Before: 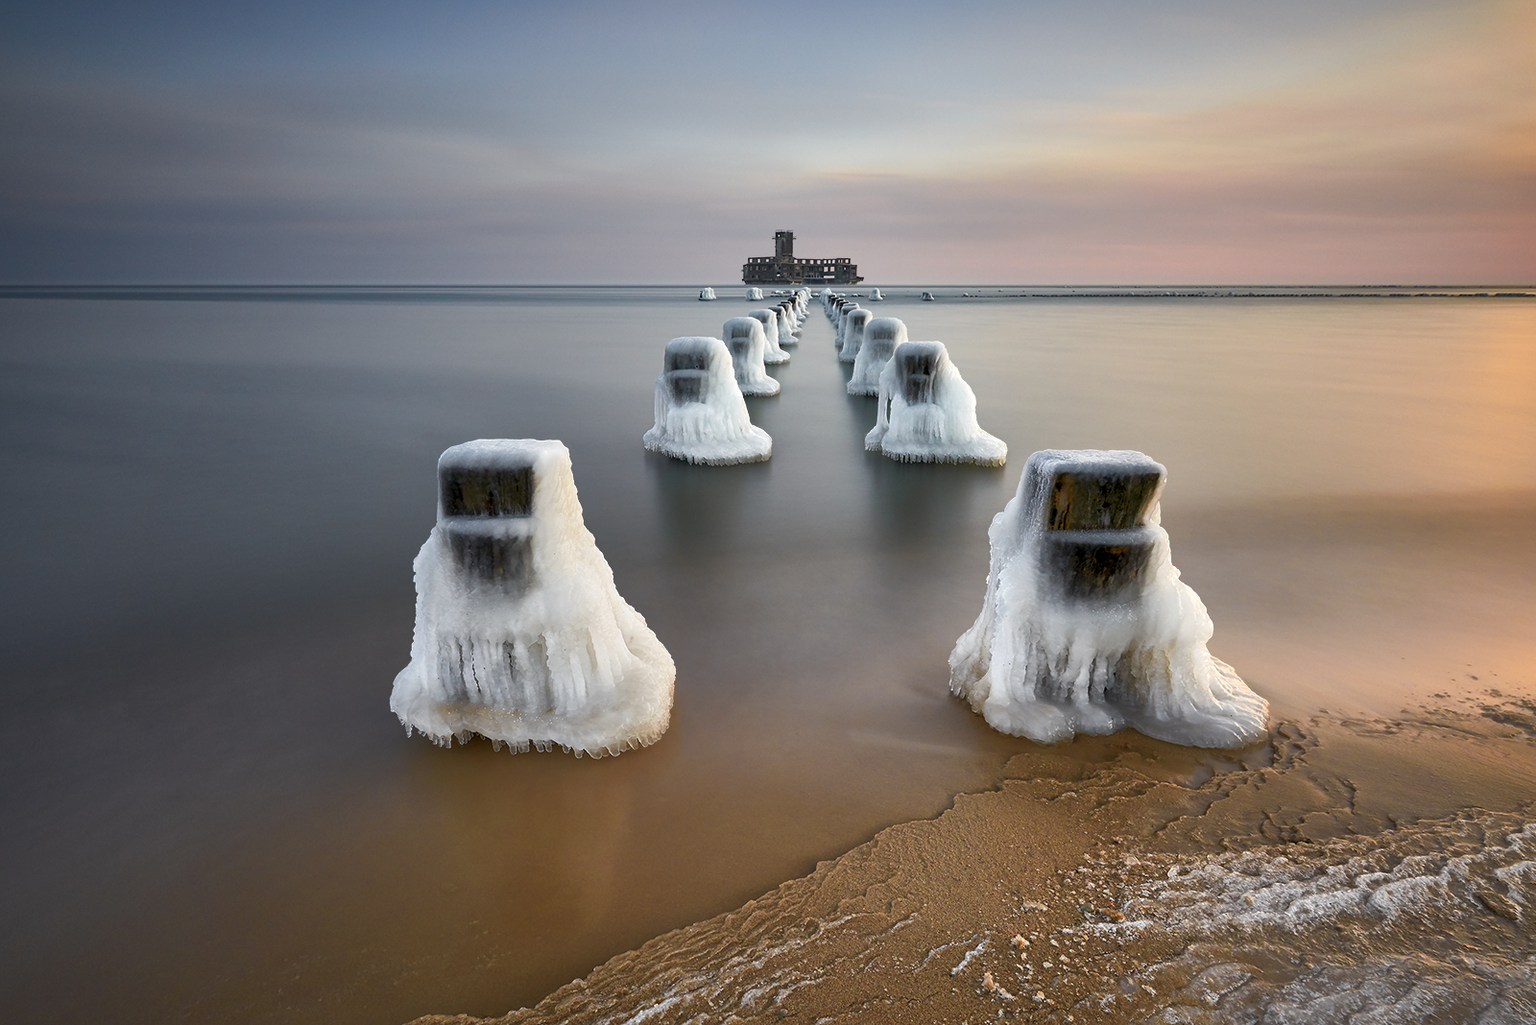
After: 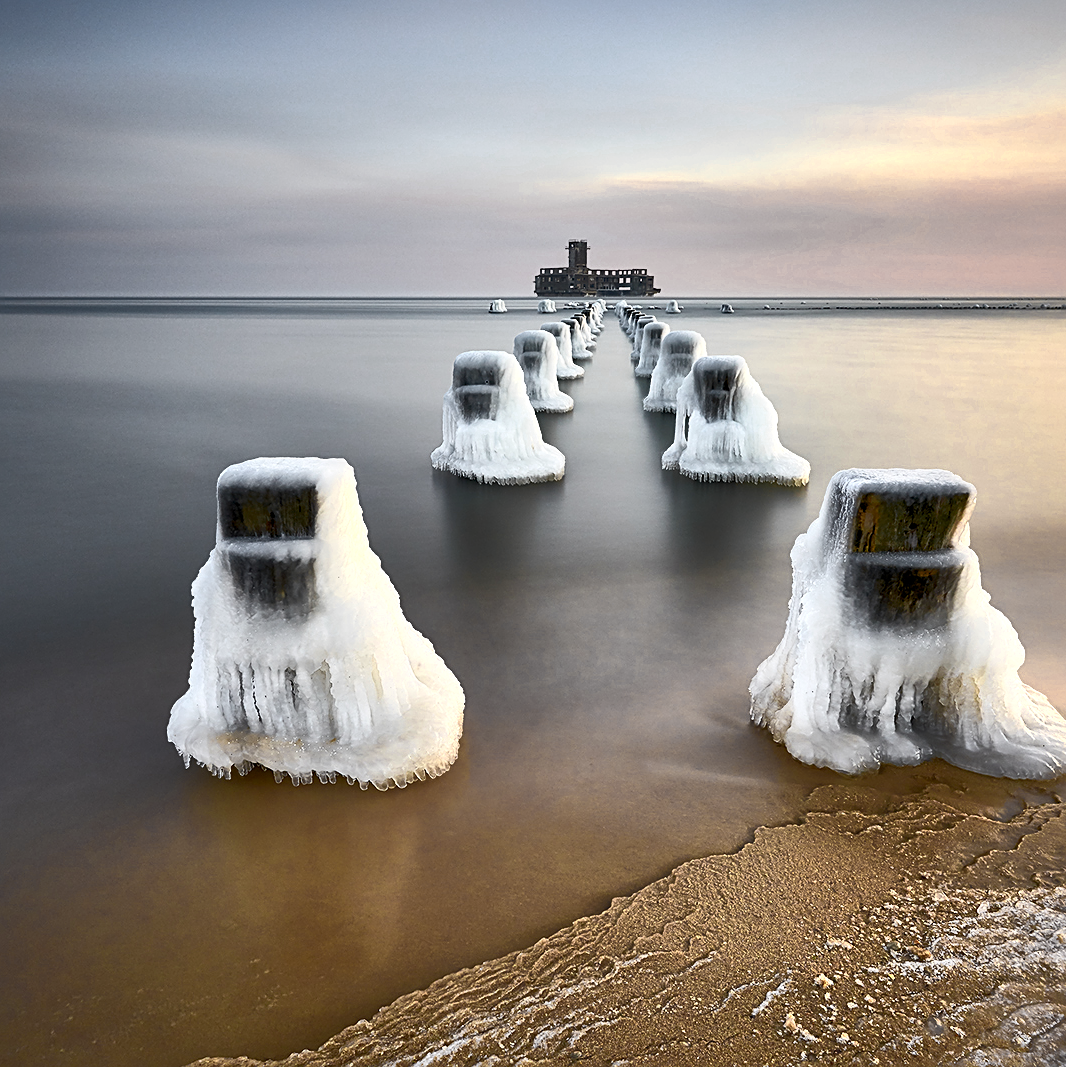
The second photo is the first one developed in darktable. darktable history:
crop and rotate: left 15.055%, right 18.278%
contrast brightness saturation: contrast 0.39, brightness 0.1
sharpen: on, module defaults
shadows and highlights: on, module defaults
color zones: curves: ch0 [(0.004, 0.306) (0.107, 0.448) (0.252, 0.656) (0.41, 0.398) (0.595, 0.515) (0.768, 0.628)]; ch1 [(0.07, 0.323) (0.151, 0.452) (0.252, 0.608) (0.346, 0.221) (0.463, 0.189) (0.61, 0.368) (0.735, 0.395) (0.921, 0.412)]; ch2 [(0, 0.476) (0.132, 0.512) (0.243, 0.512) (0.397, 0.48) (0.522, 0.376) (0.634, 0.536) (0.761, 0.46)]
